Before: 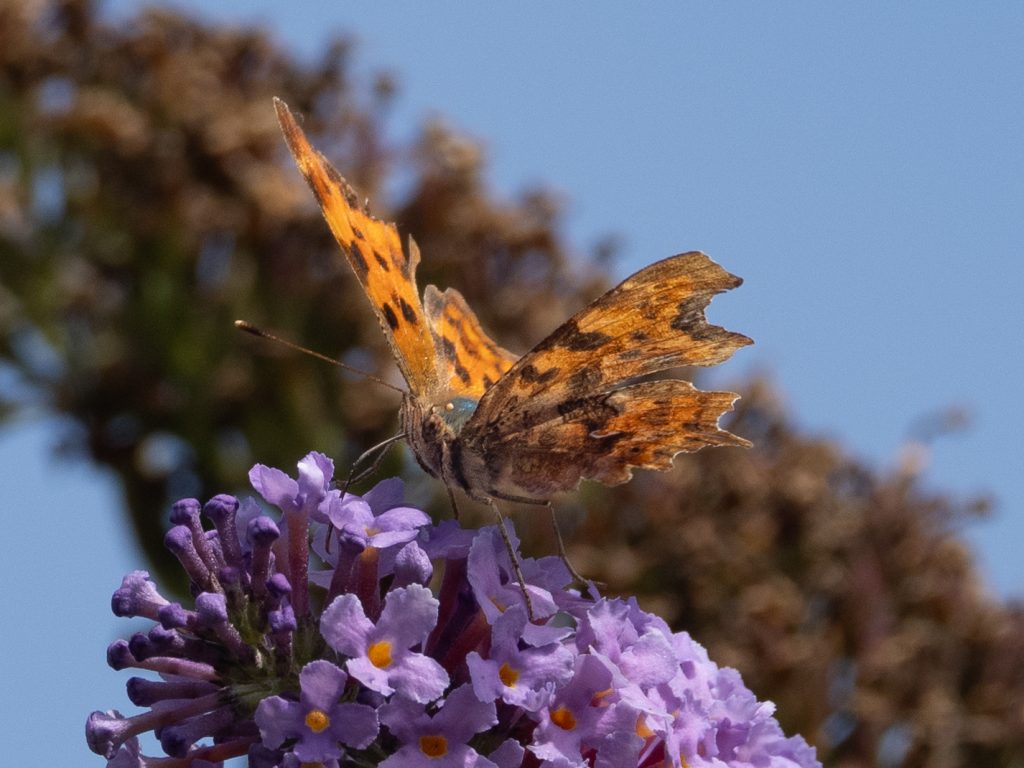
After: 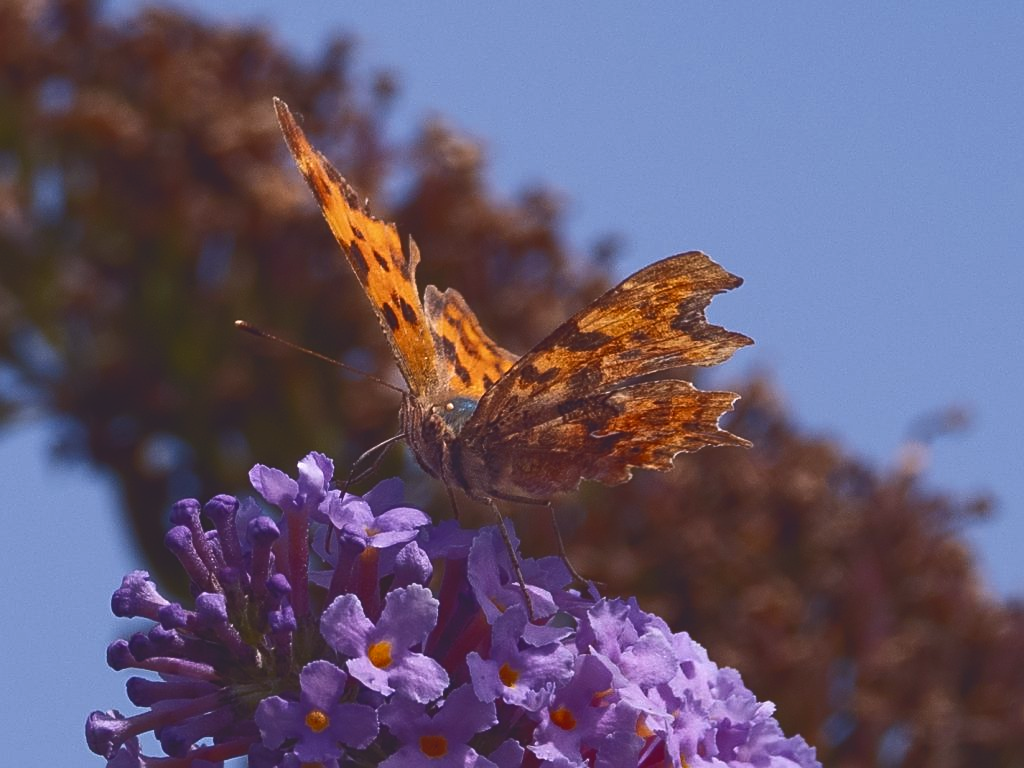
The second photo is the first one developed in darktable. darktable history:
sharpen: on, module defaults
tone curve: curves: ch0 [(0, 0.142) (0.384, 0.314) (0.752, 0.711) (0.991, 0.95)]; ch1 [(0.006, 0.129) (0.346, 0.384) (1, 1)]; ch2 [(0.003, 0.057) (0.261, 0.248) (1, 1)], color space Lab, independent channels
